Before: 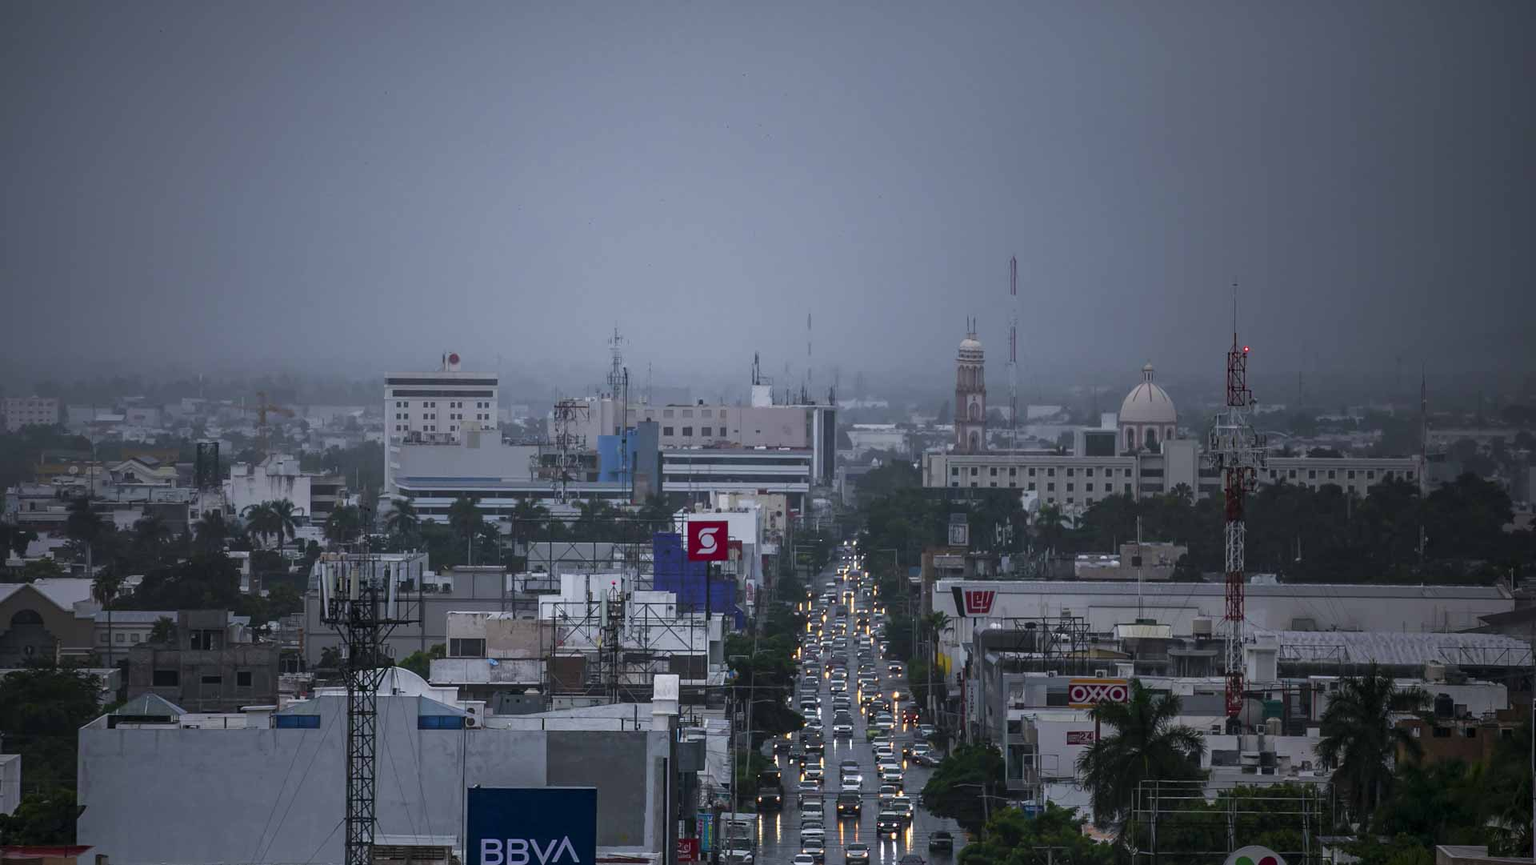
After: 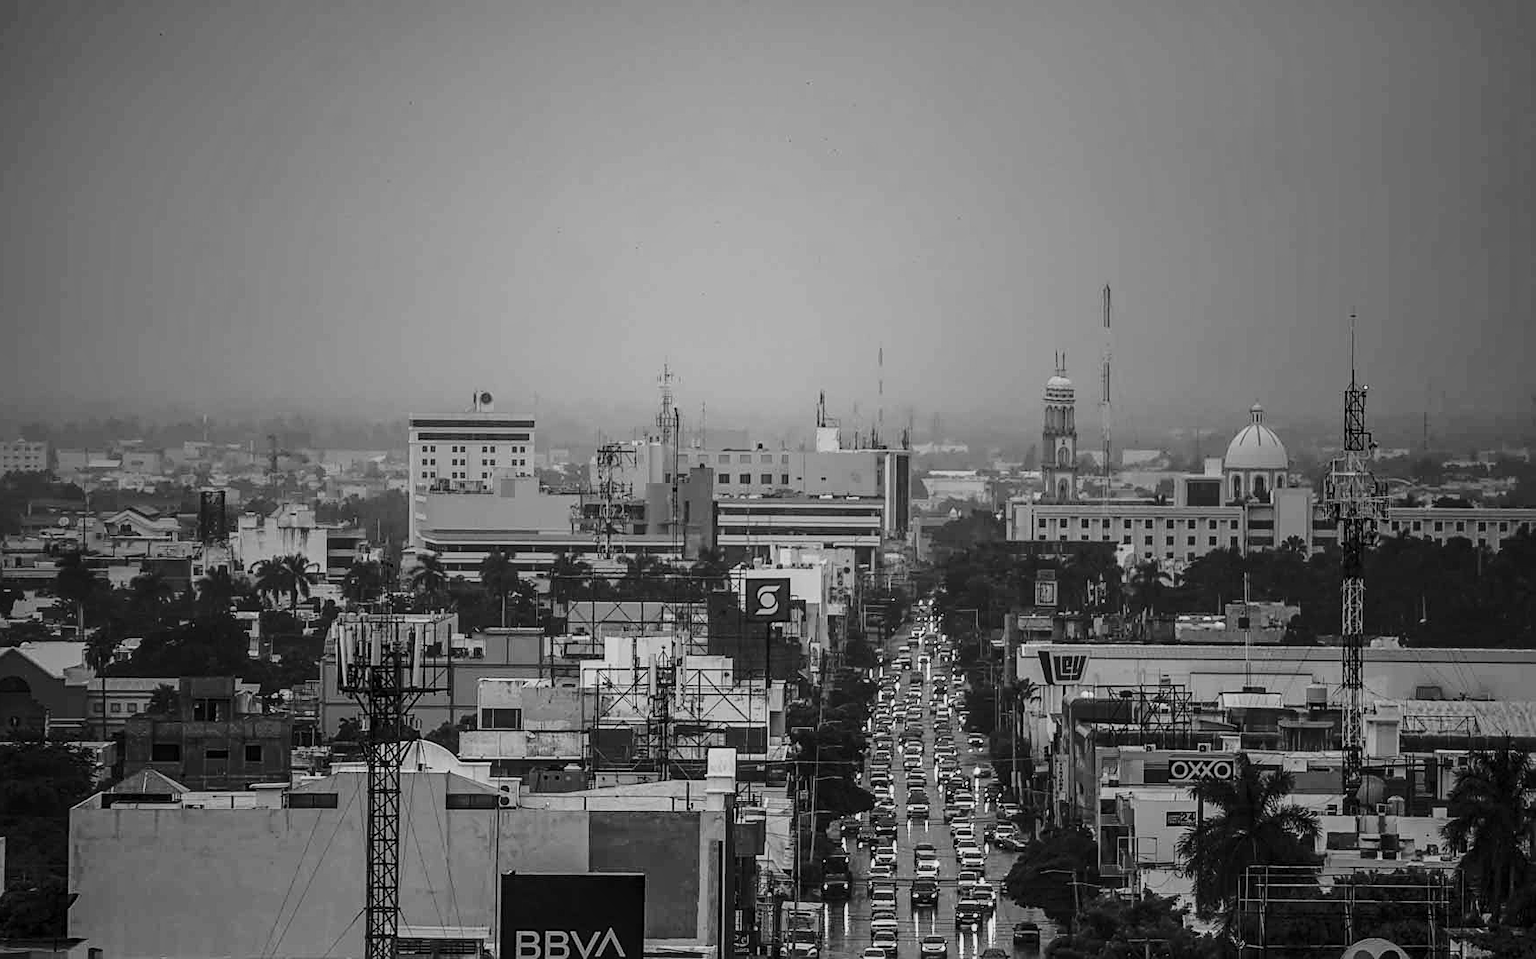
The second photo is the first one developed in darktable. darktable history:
local contrast: on, module defaults
sharpen: on, module defaults
crop and rotate: left 1.088%, right 8.807%
tone equalizer: on, module defaults
white balance: emerald 1
base curve: curves: ch0 [(0, 0) (0.036, 0.037) (0.121, 0.228) (0.46, 0.76) (0.859, 0.983) (1, 1)], preserve colors none
monochrome: a 26.22, b 42.67, size 0.8
